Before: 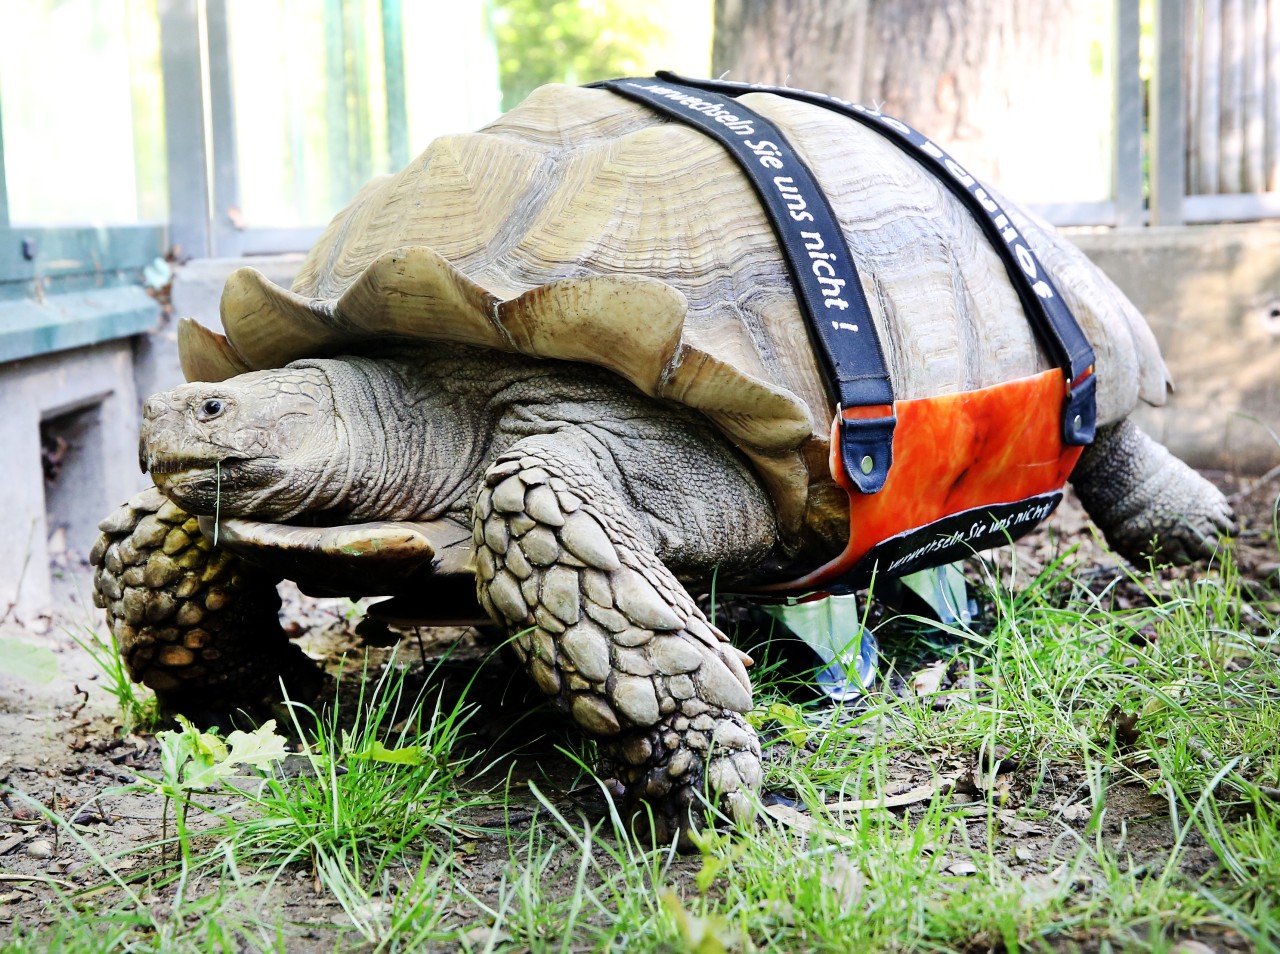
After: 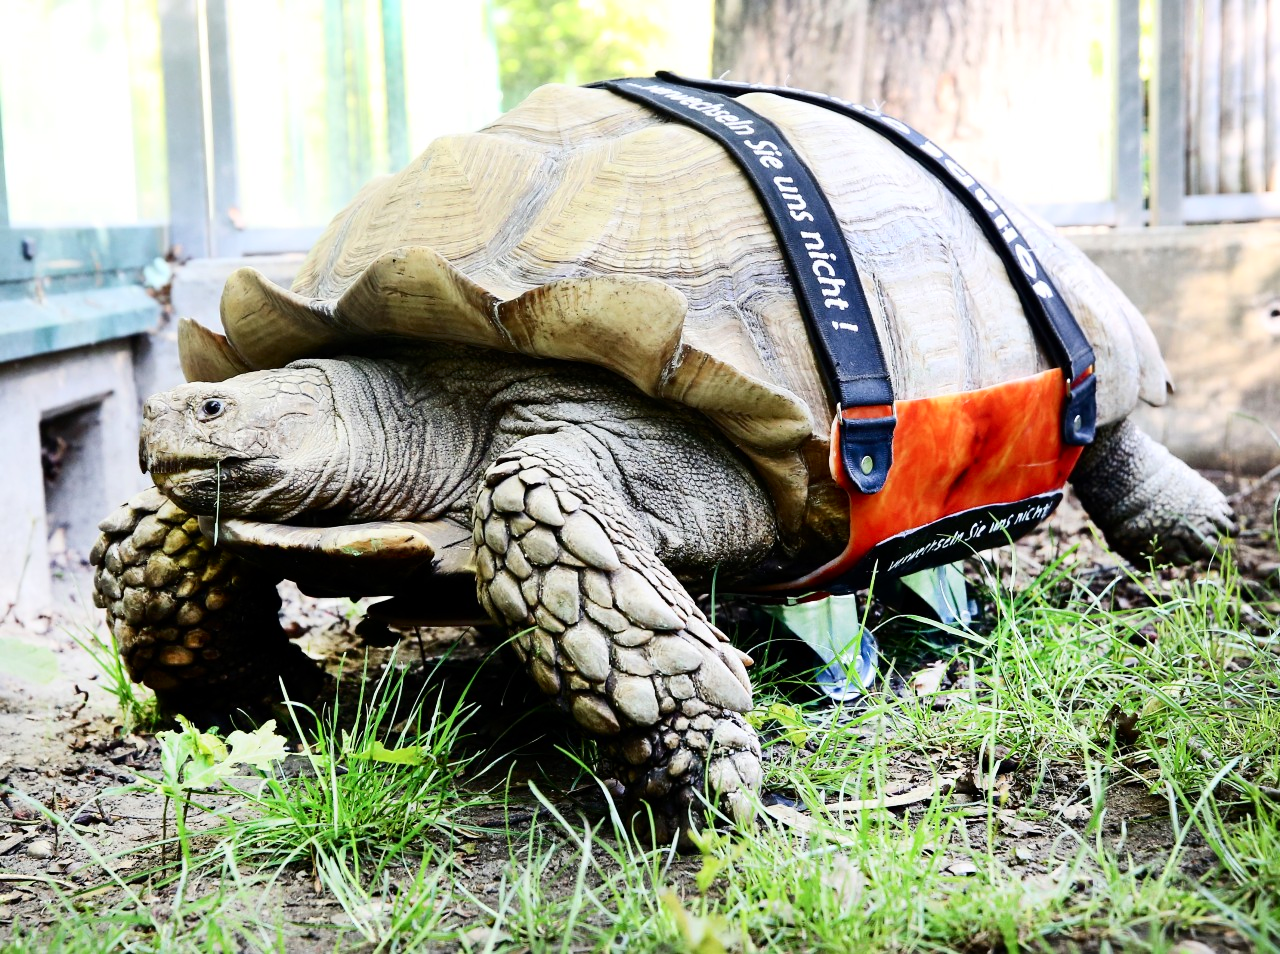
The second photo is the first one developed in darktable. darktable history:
contrast brightness saturation: contrast 0.218
